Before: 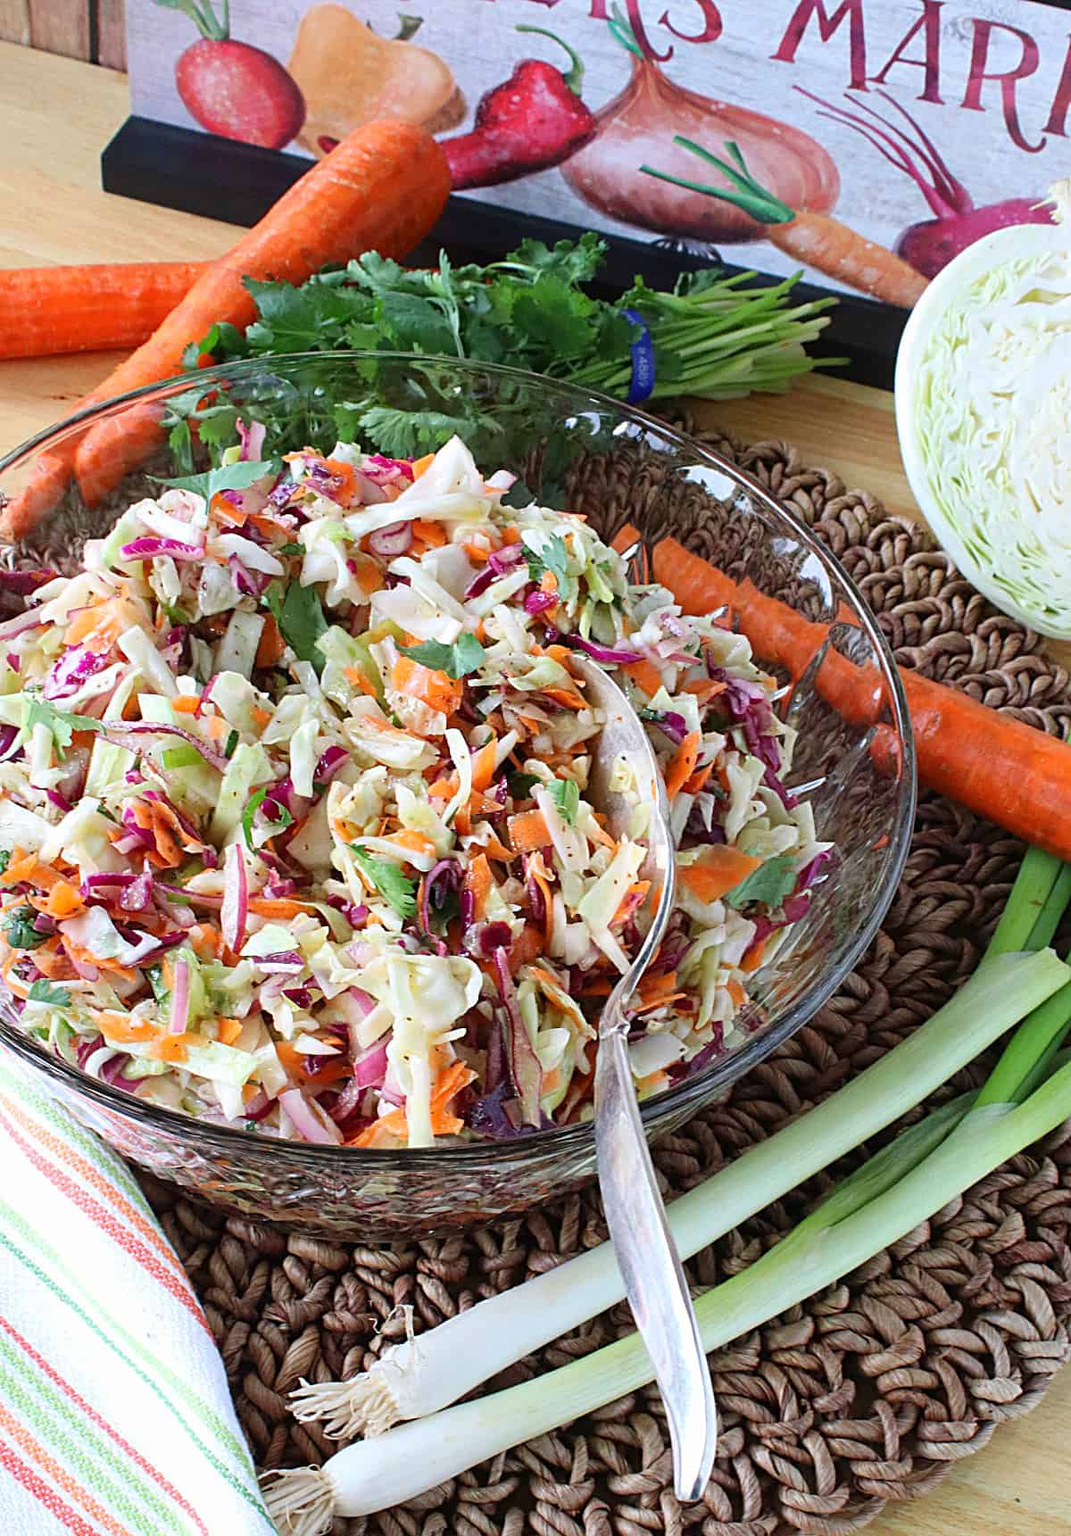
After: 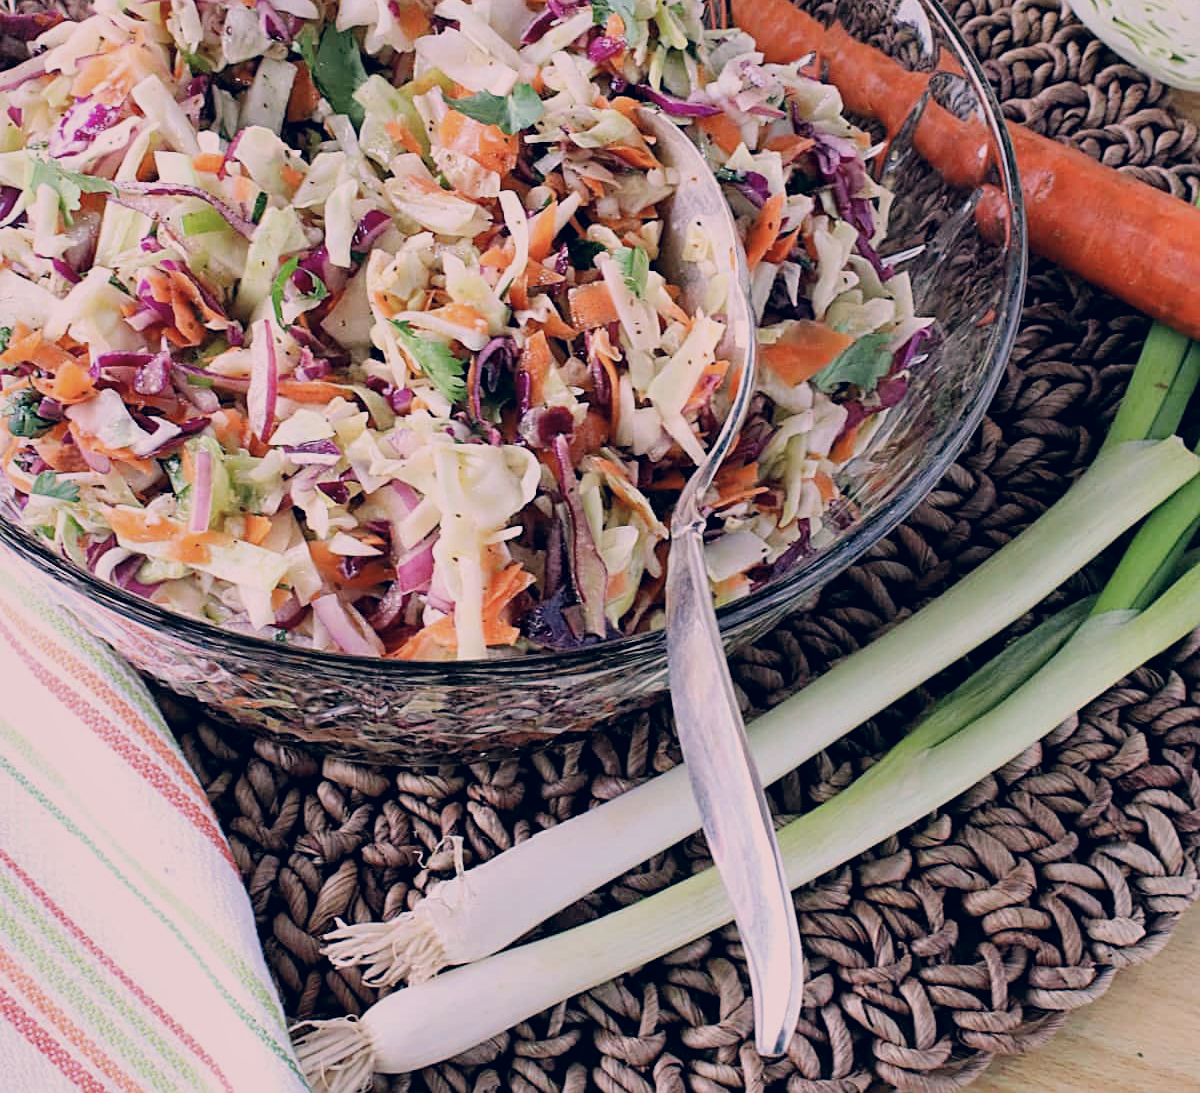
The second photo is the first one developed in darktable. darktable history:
color correction: highlights a* 14.46, highlights b* 5.85, shadows a* -5.53, shadows b* -15.24, saturation 0.85
filmic rgb: black relative exposure -7.65 EV, white relative exposure 4.56 EV, hardness 3.61
local contrast: mode bilateral grid, contrast 20, coarseness 50, detail 120%, midtone range 0.2
crop and rotate: top 36.435%
